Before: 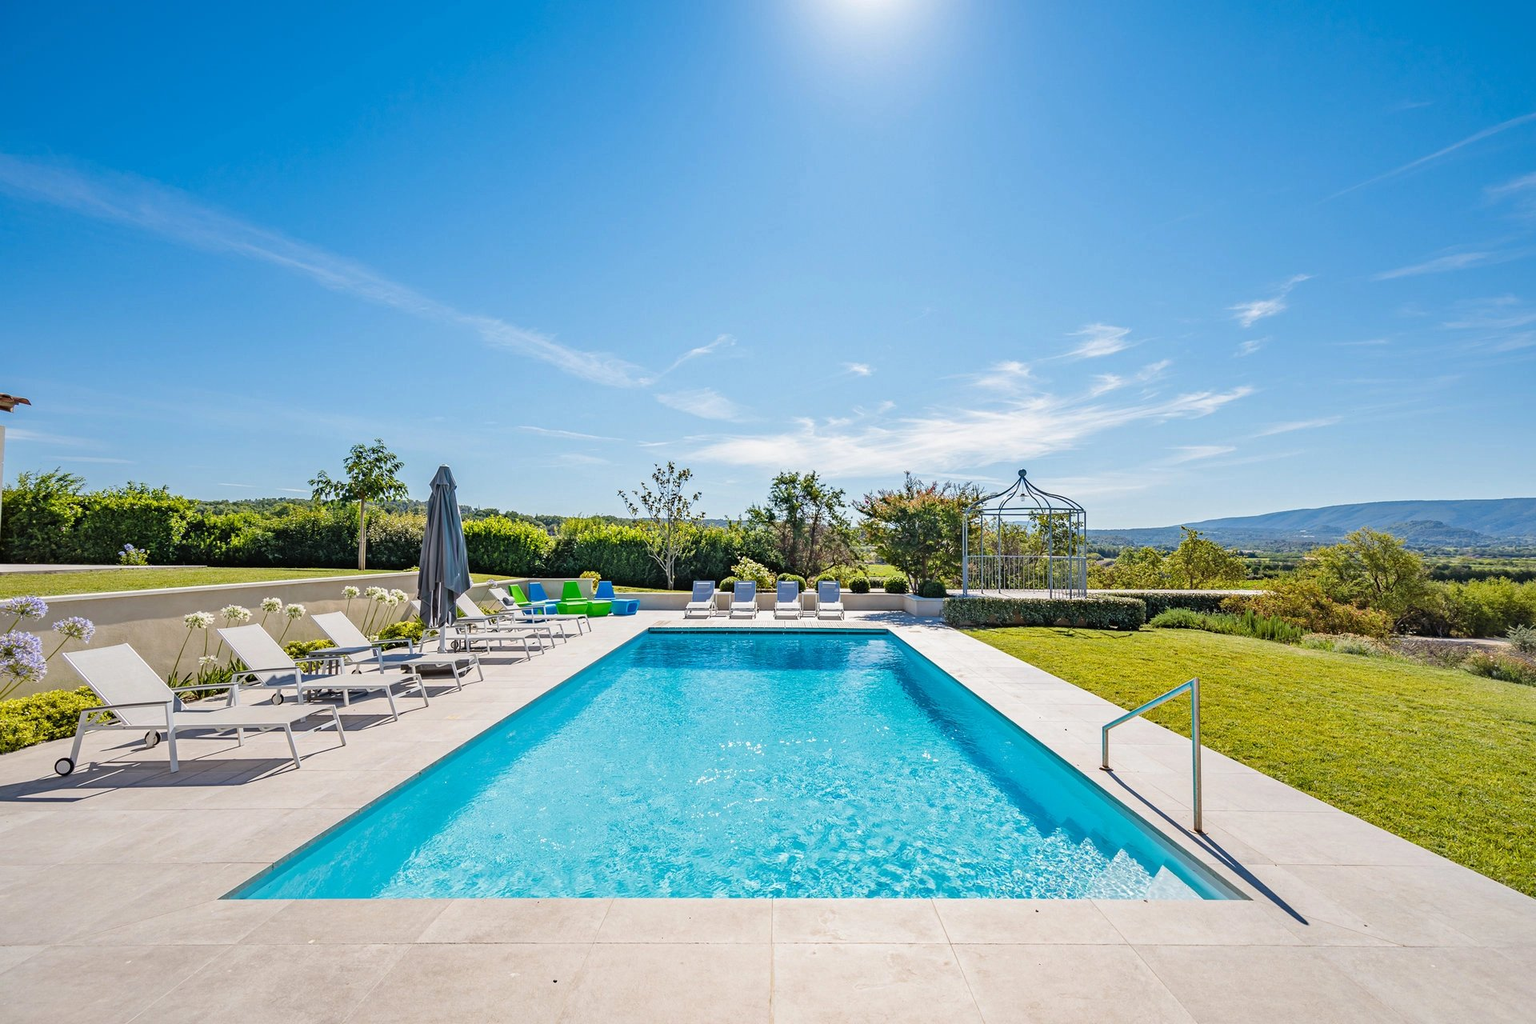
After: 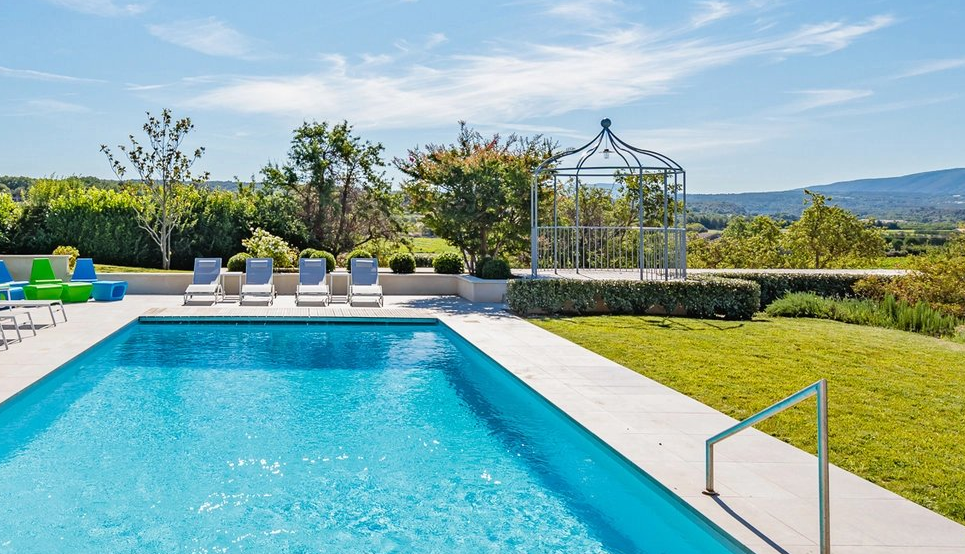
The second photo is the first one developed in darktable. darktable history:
crop: left 35.03%, top 36.625%, right 14.663%, bottom 20.057%
white balance: emerald 1
